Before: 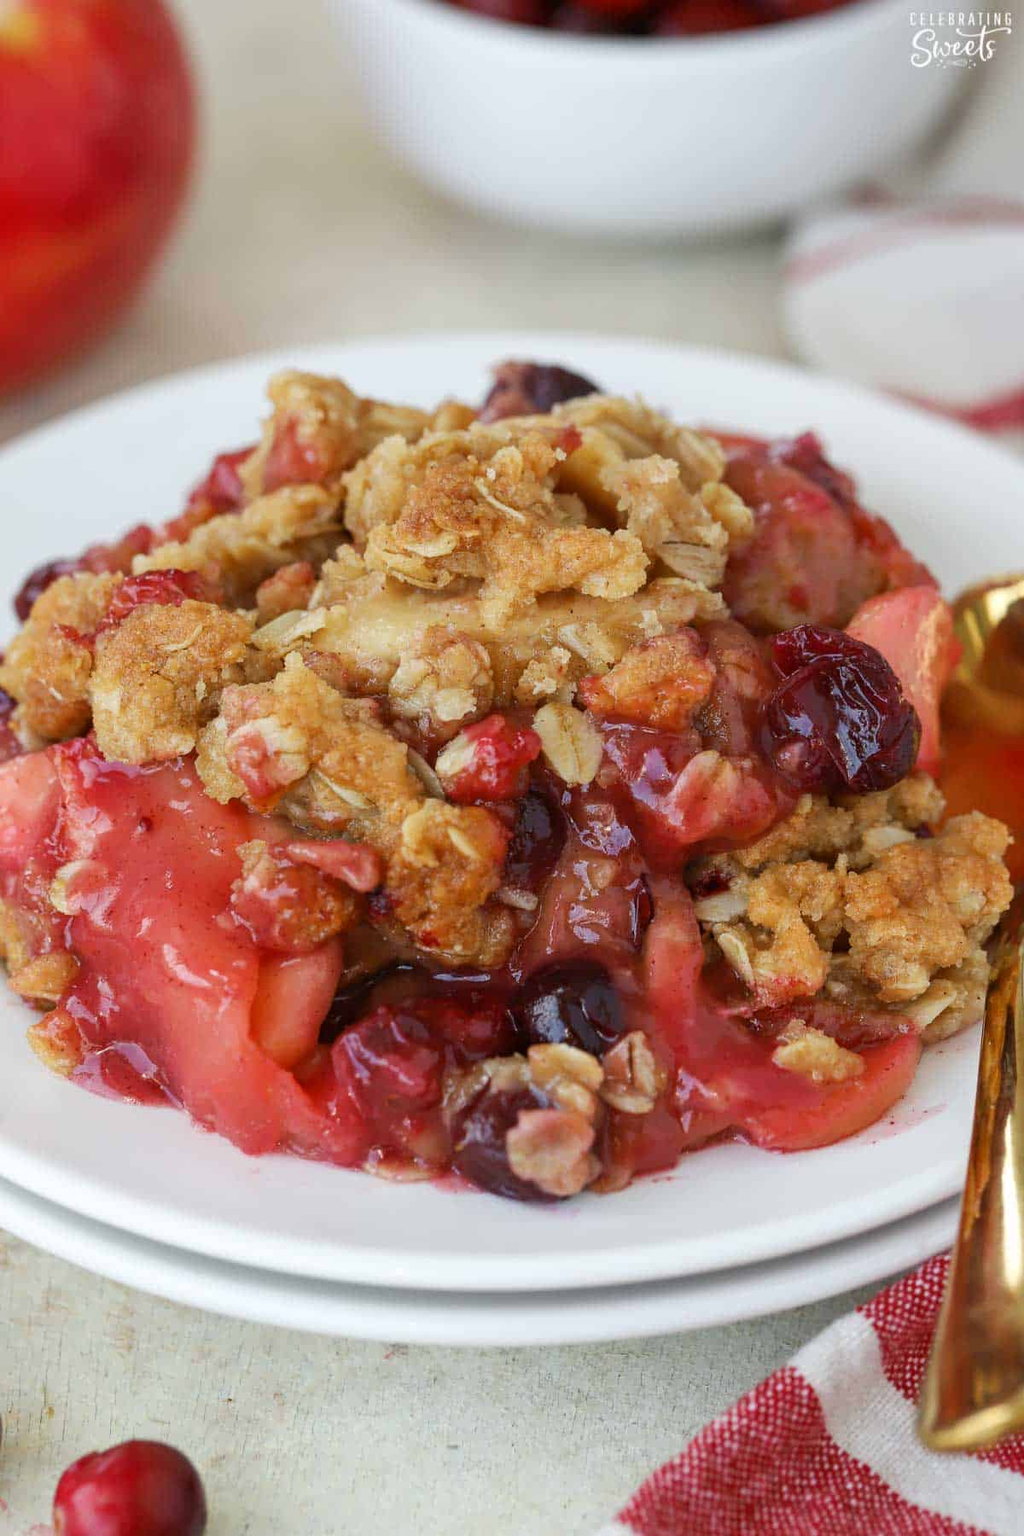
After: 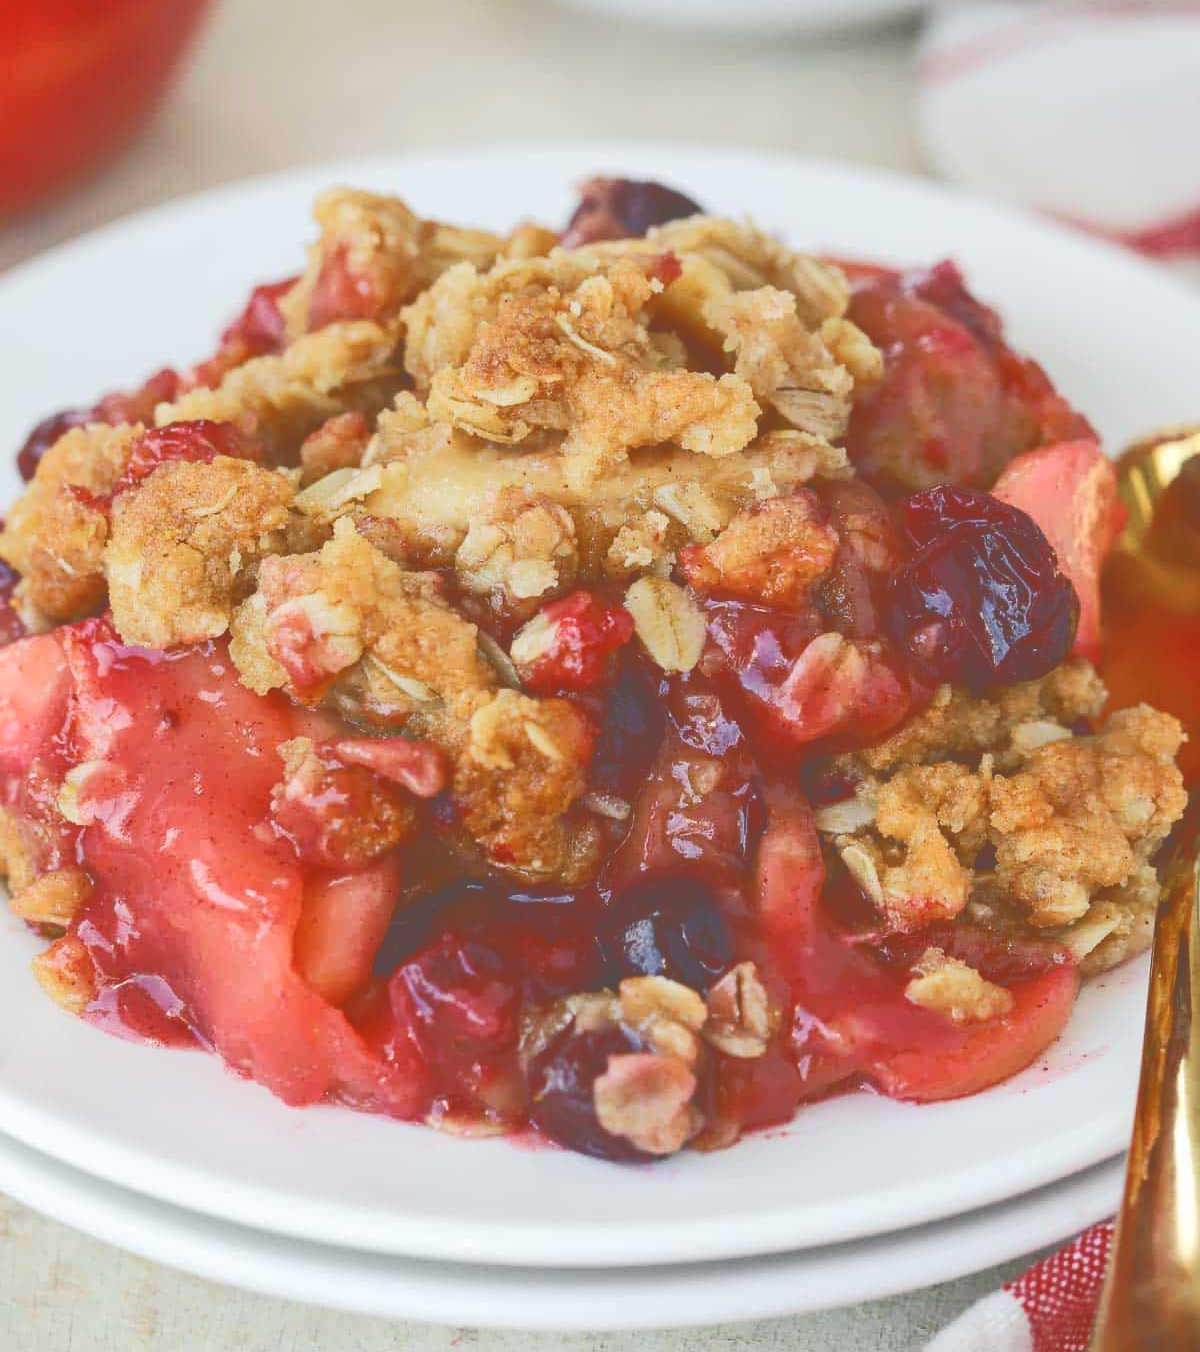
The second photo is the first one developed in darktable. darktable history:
tone curve: curves: ch0 [(0, 0) (0.003, 0.319) (0.011, 0.319) (0.025, 0.319) (0.044, 0.323) (0.069, 0.324) (0.1, 0.328) (0.136, 0.329) (0.177, 0.337) (0.224, 0.351) (0.277, 0.373) (0.335, 0.413) (0.399, 0.458) (0.468, 0.533) (0.543, 0.617) (0.623, 0.71) (0.709, 0.783) (0.801, 0.849) (0.898, 0.911) (1, 1)], color space Lab, independent channels, preserve colors none
exposure: compensate exposure bias true, compensate highlight preservation false
crop: top 13.747%, bottom 11.141%
